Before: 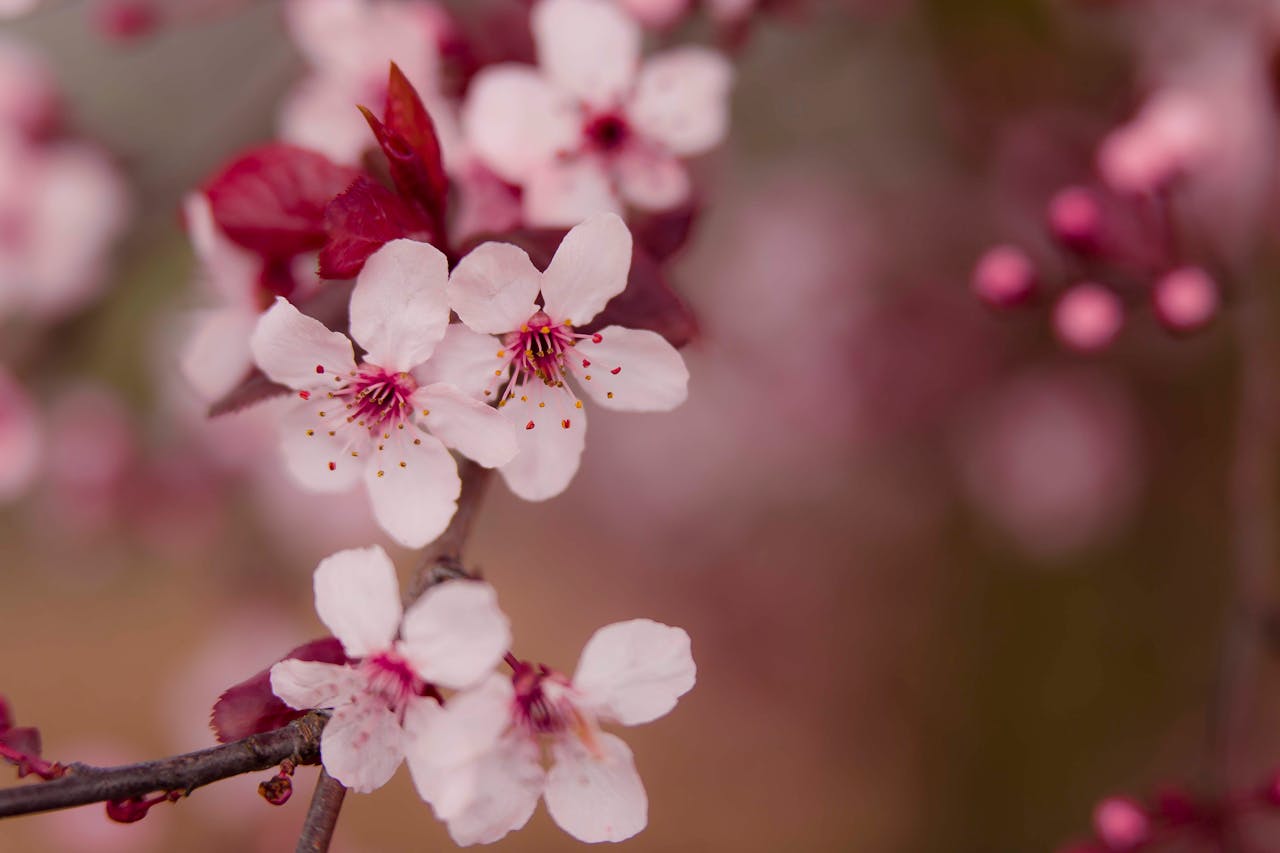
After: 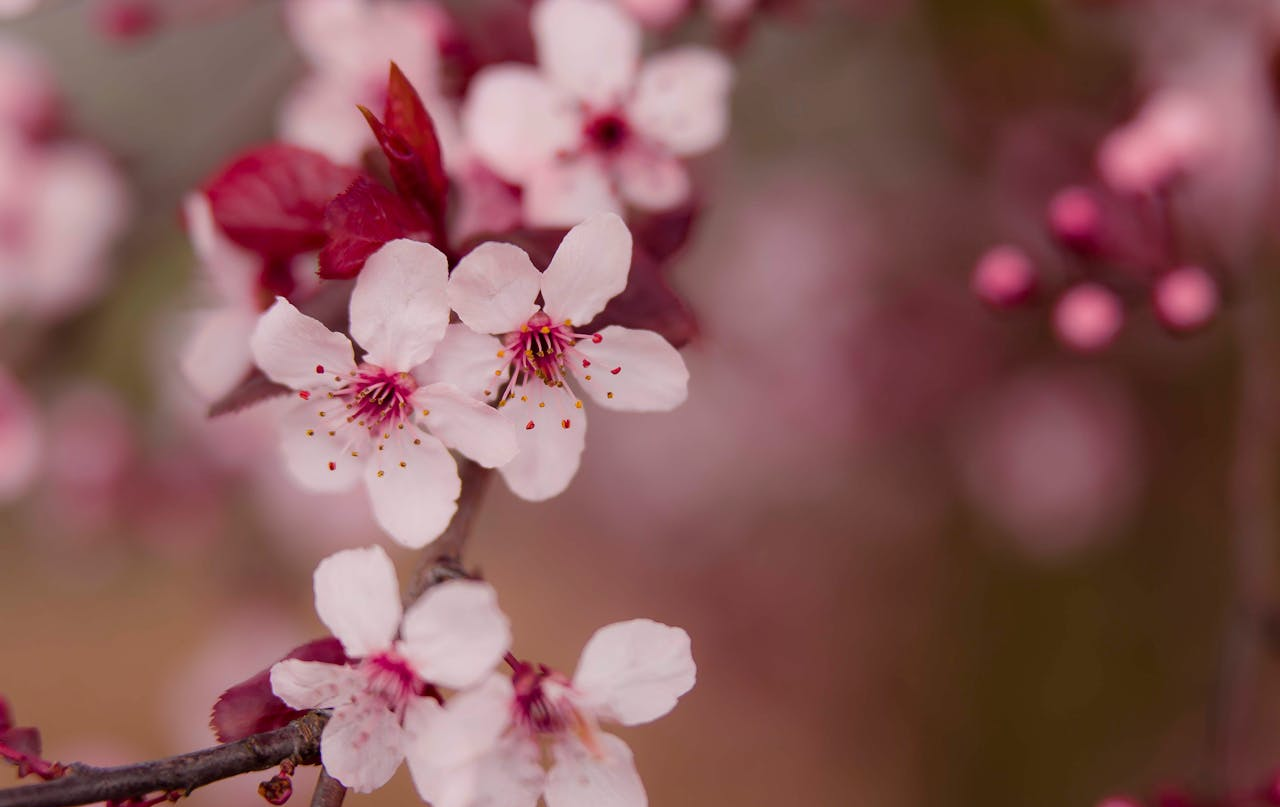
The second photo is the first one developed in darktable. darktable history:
crop and rotate: top 0.004%, bottom 5.28%
